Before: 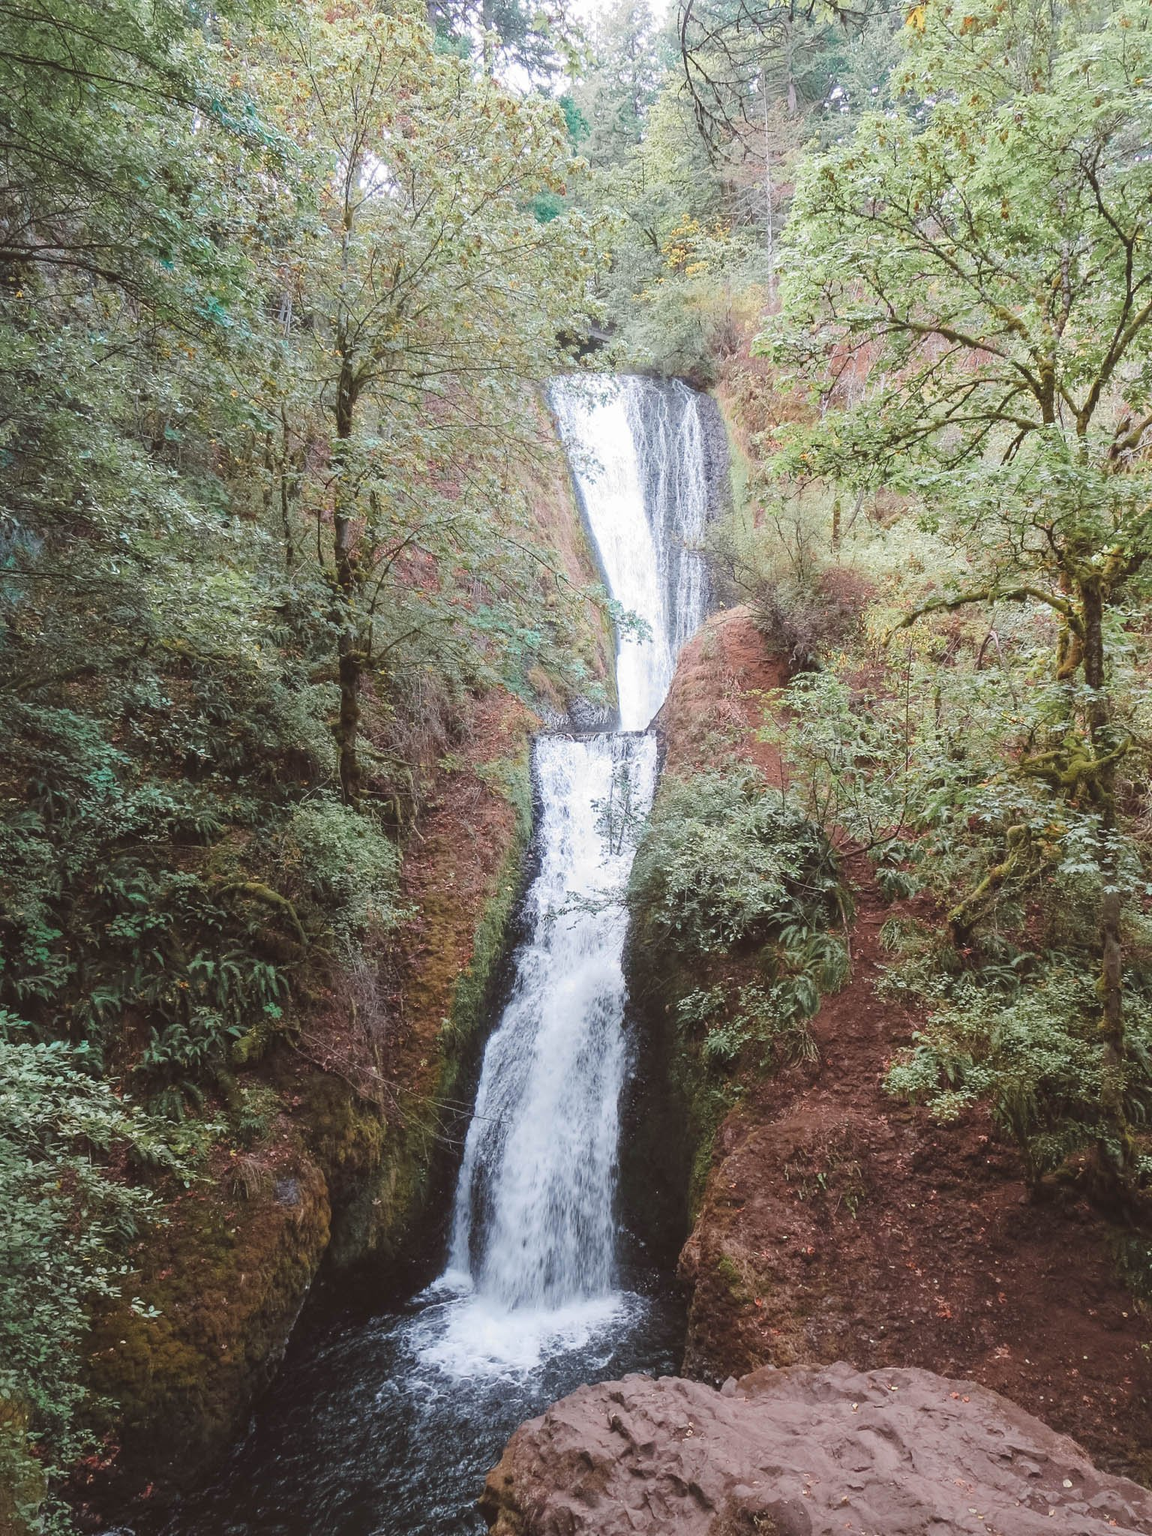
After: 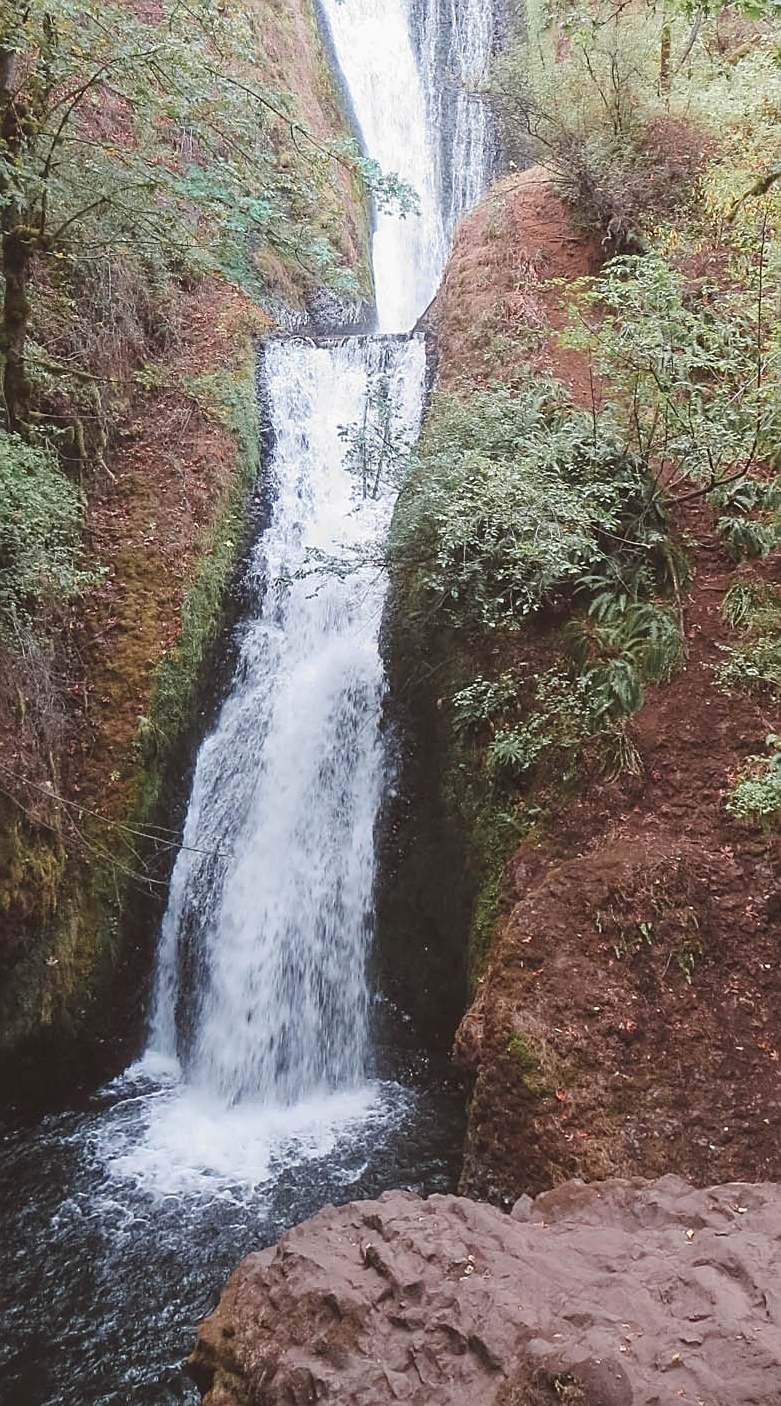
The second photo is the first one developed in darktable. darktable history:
crop and rotate: left 29.331%, top 31.33%, right 19.807%
local contrast: mode bilateral grid, contrast 100, coarseness 99, detail 89%, midtone range 0.2
sharpen: on, module defaults
